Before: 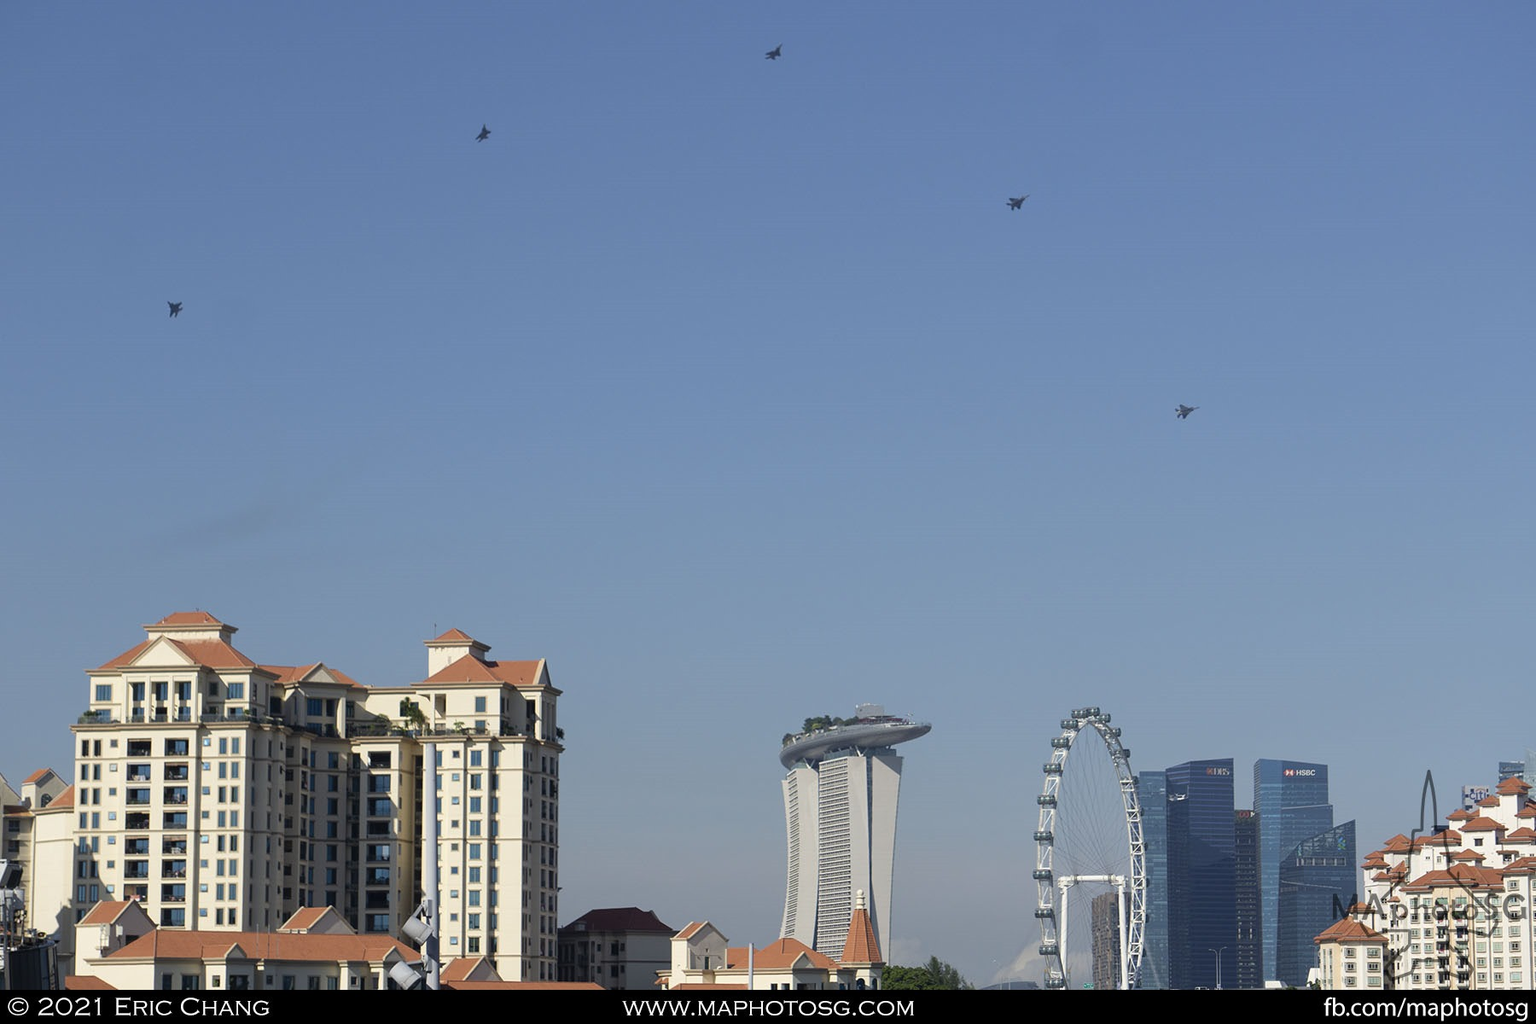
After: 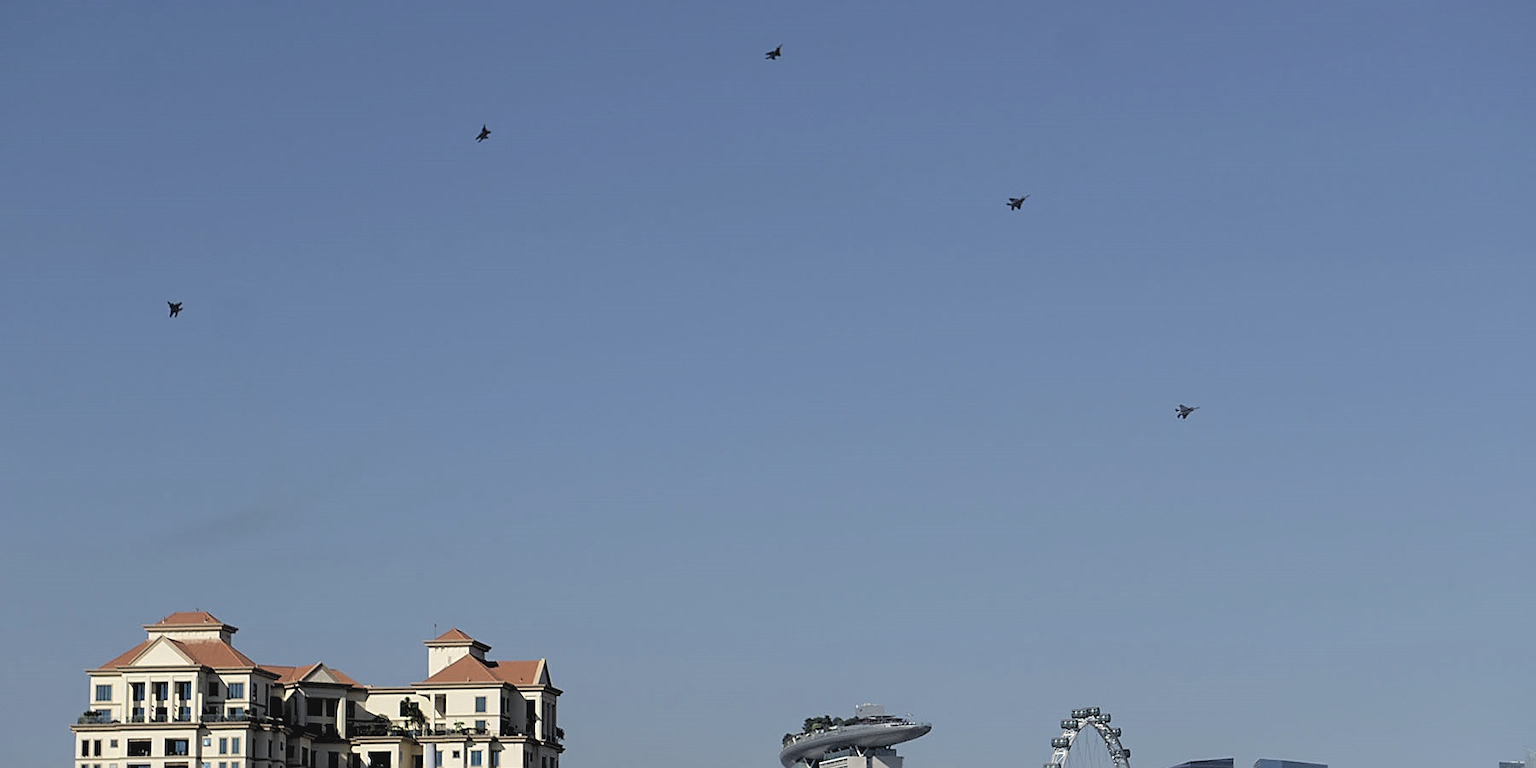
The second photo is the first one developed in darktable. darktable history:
crop: bottom 24.988%
sharpen: on, module defaults
contrast brightness saturation: contrast -0.1, saturation -0.1
rgb levels: levels [[0.034, 0.472, 0.904], [0, 0.5, 1], [0, 0.5, 1]]
